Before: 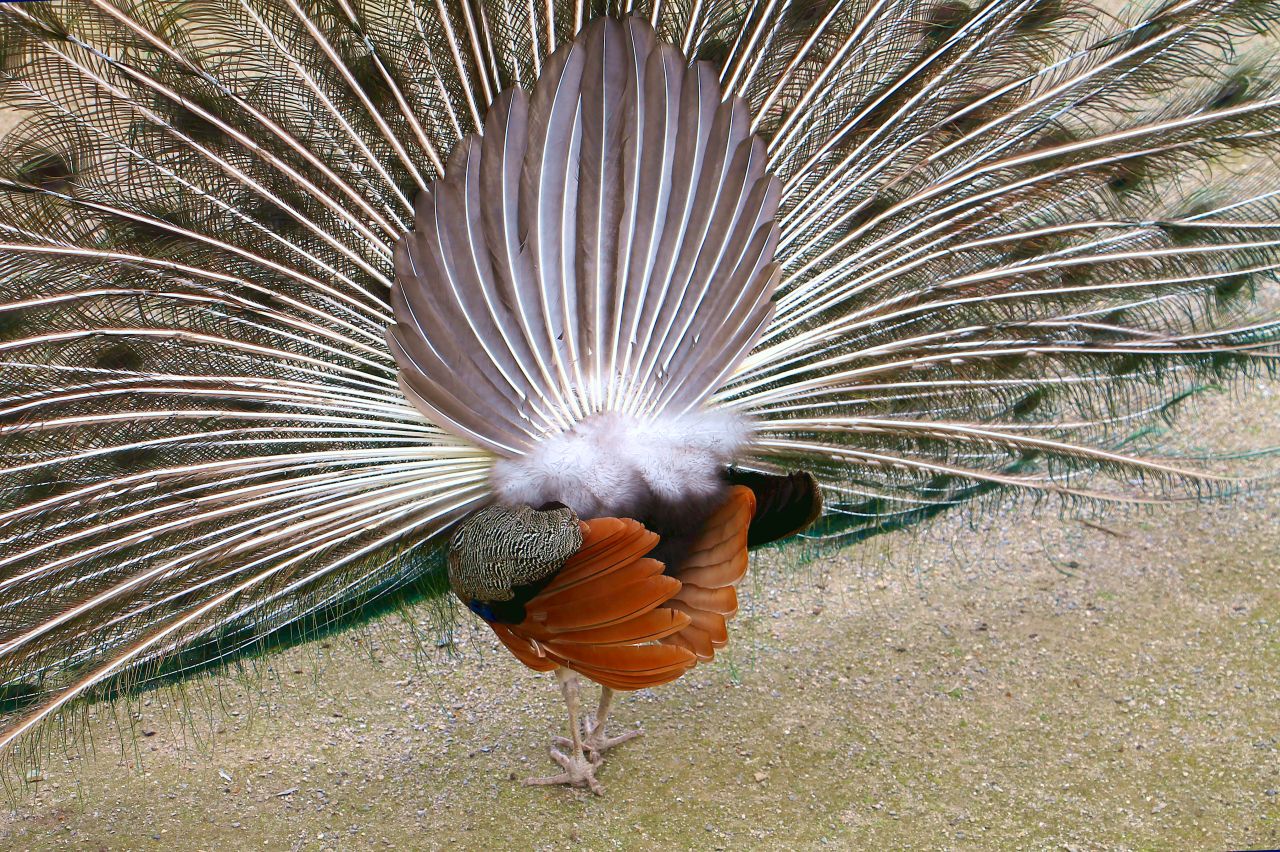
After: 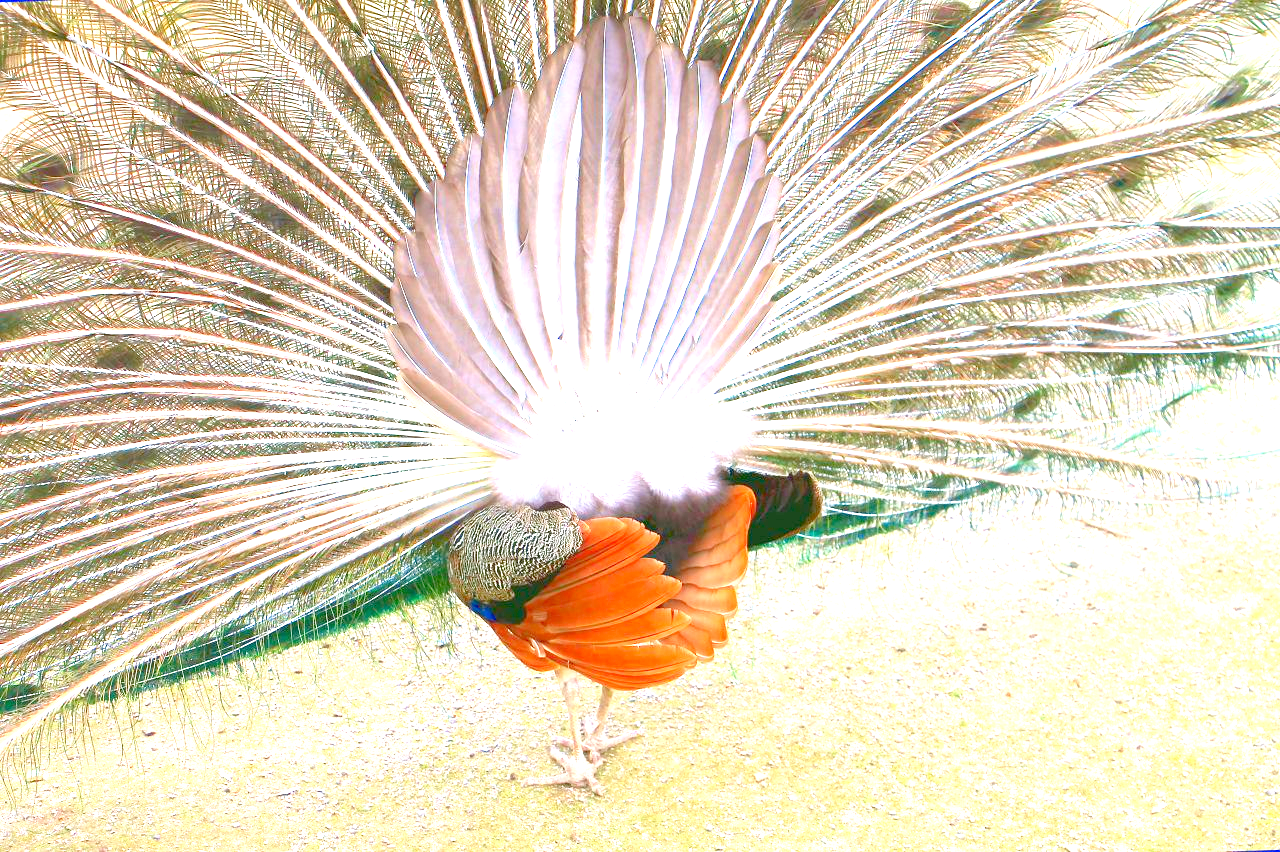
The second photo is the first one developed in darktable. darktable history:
levels: levels [0, 0.397, 0.955]
exposure: black level correction 0, exposure 1.684 EV, compensate highlight preservation false
